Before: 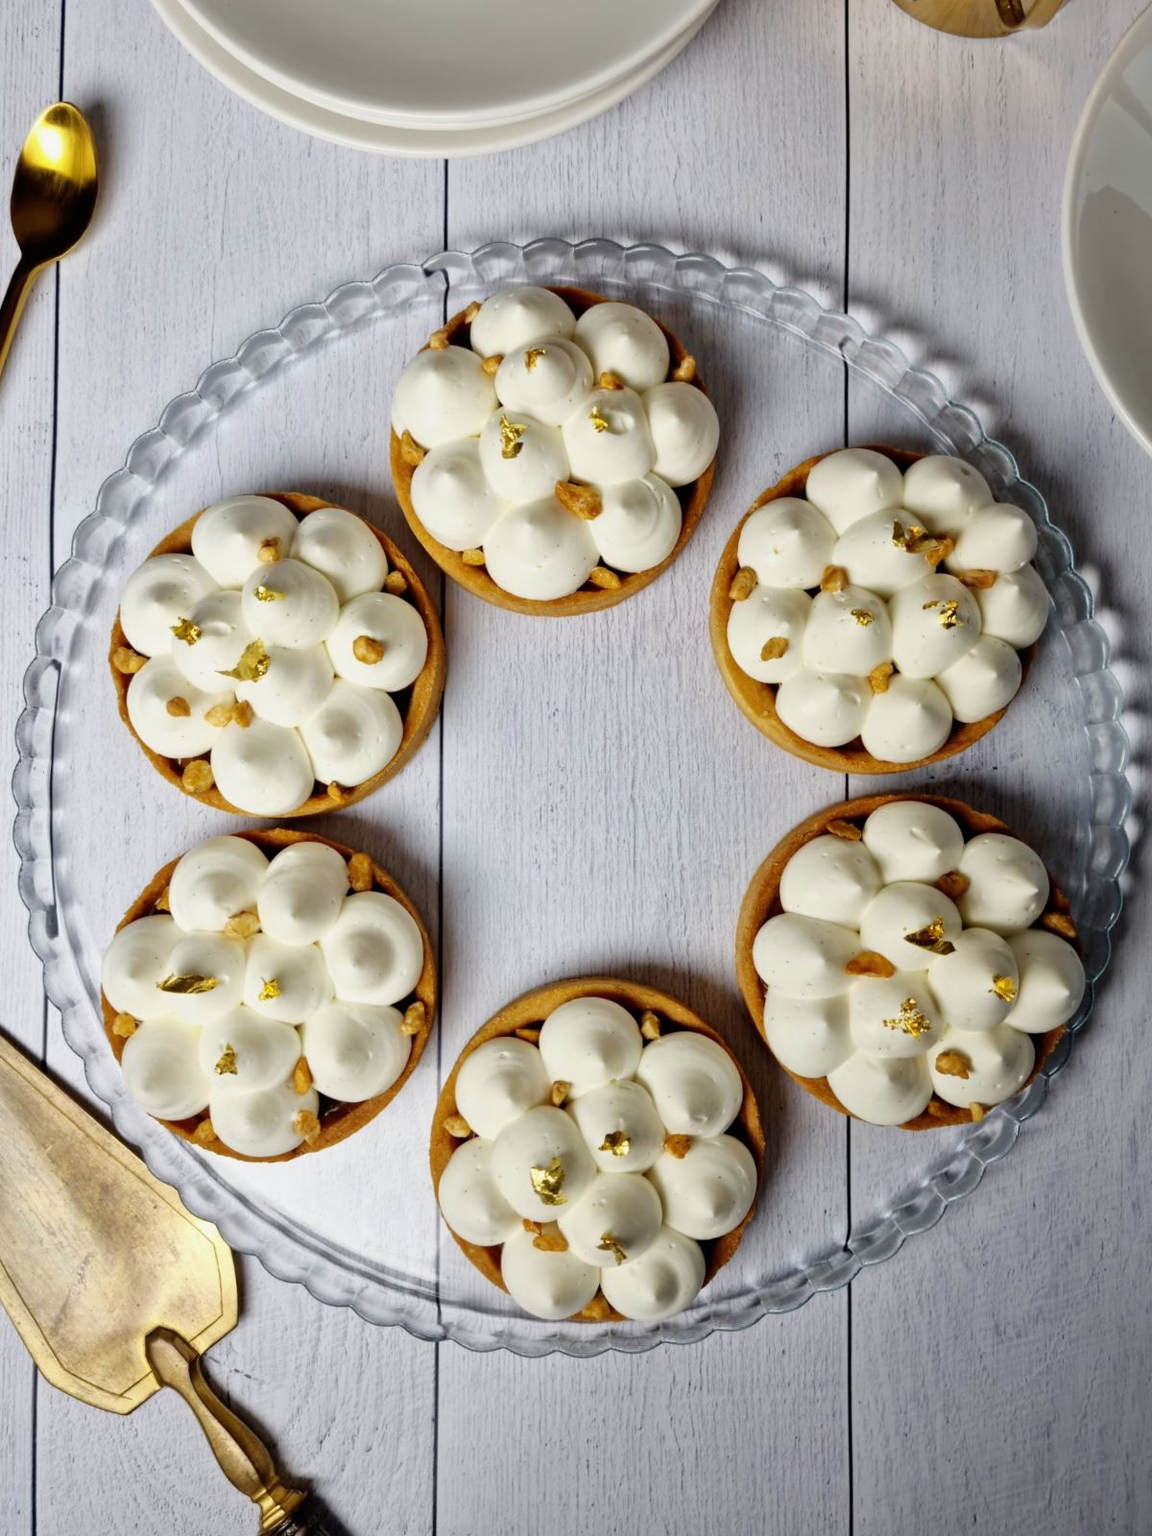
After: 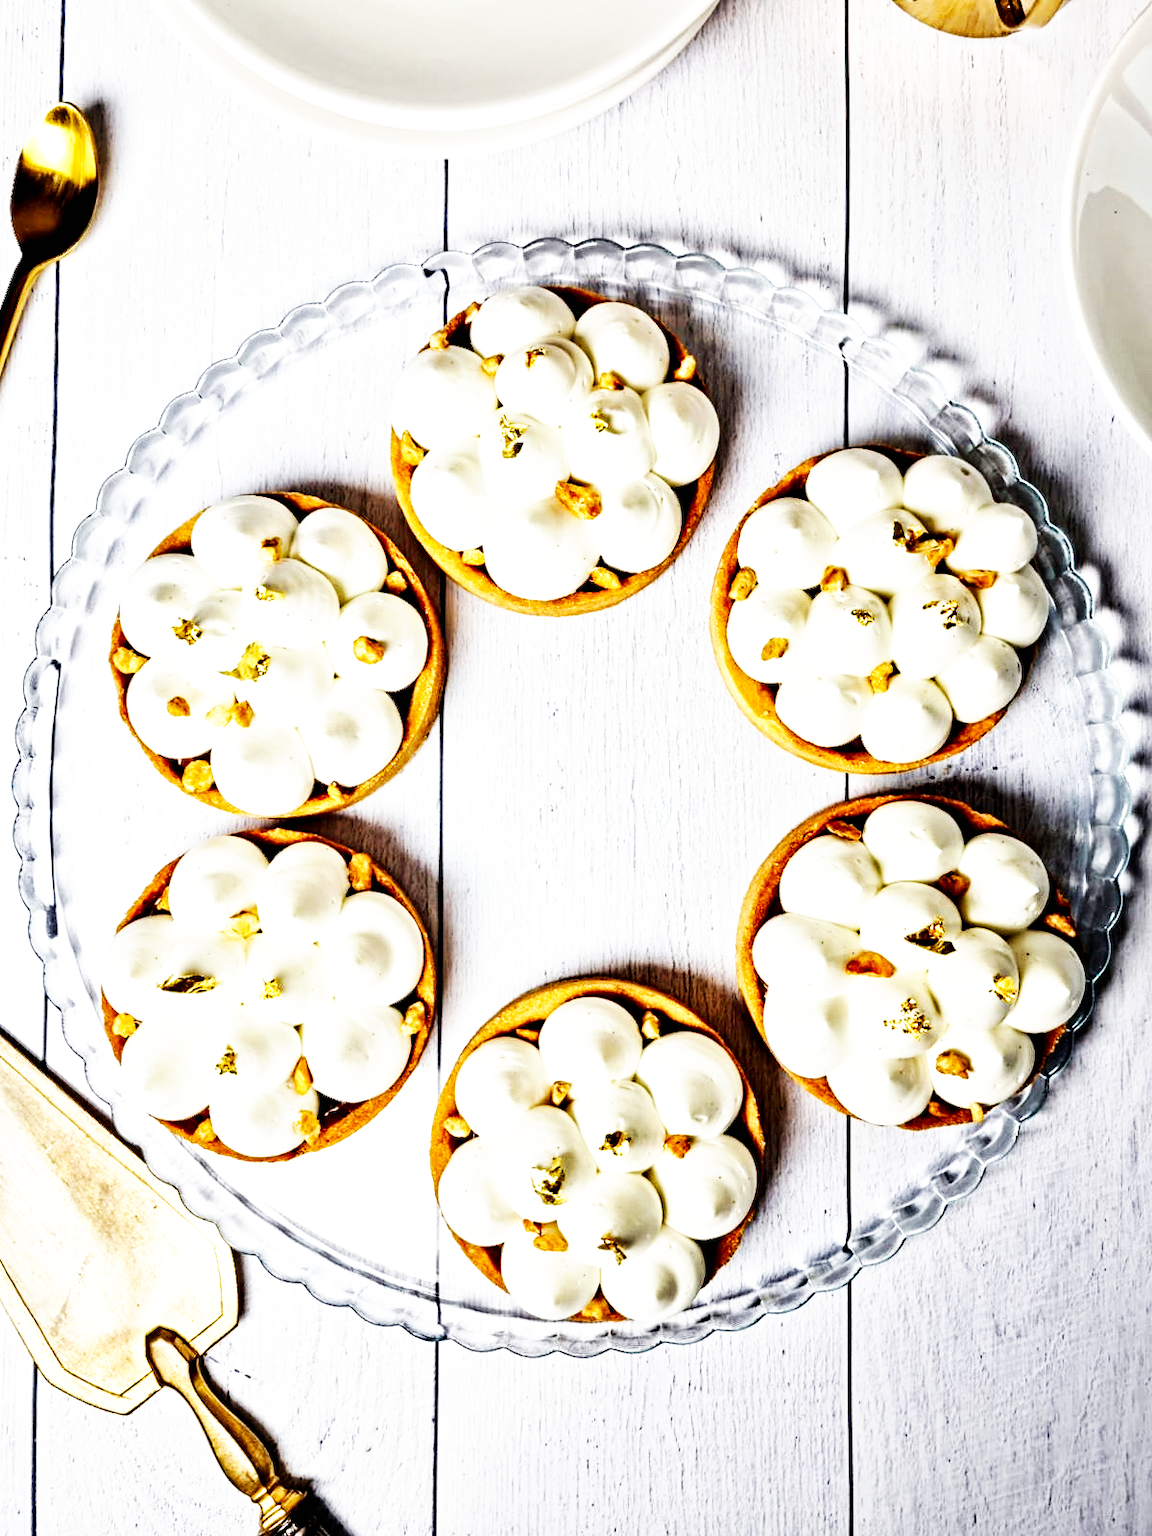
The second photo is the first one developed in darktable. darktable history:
contrast equalizer: octaves 7, y [[0.5, 0.542, 0.583, 0.625, 0.667, 0.708], [0.5 ×6], [0.5 ×6], [0 ×6], [0 ×6]]
base curve: curves: ch0 [(0, 0) (0.007, 0.004) (0.027, 0.03) (0.046, 0.07) (0.207, 0.54) (0.442, 0.872) (0.673, 0.972) (1, 1)], preserve colors none
exposure: black level correction 0.001, exposure 0.5 EV, compensate exposure bias true, compensate highlight preservation false
